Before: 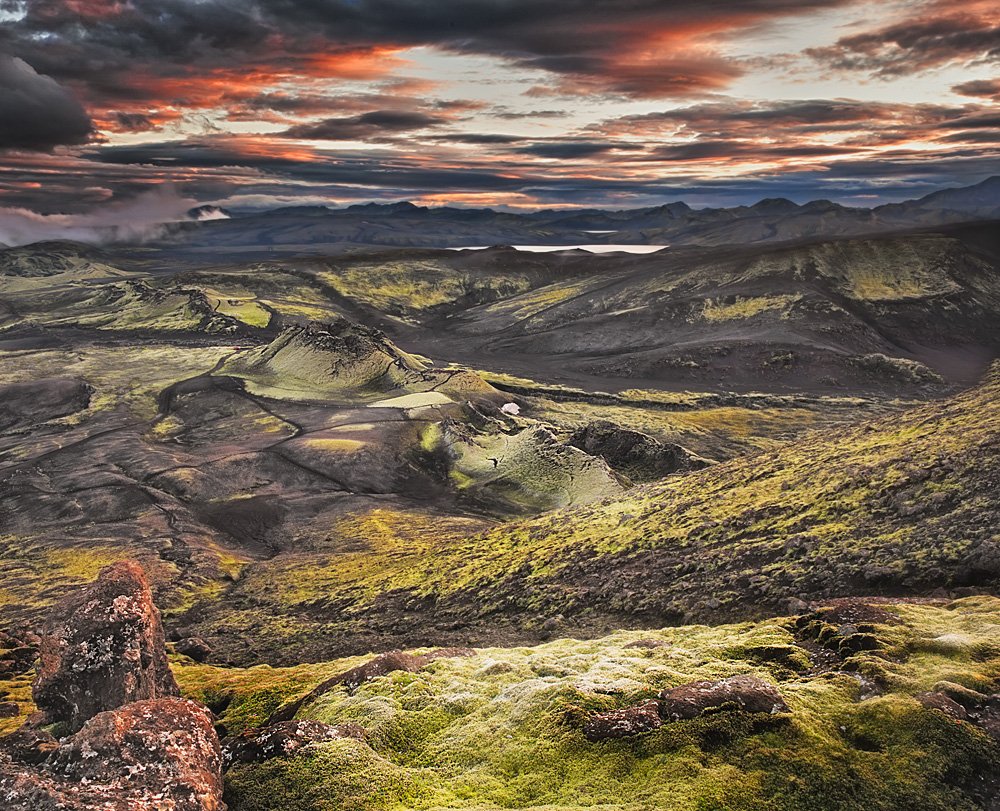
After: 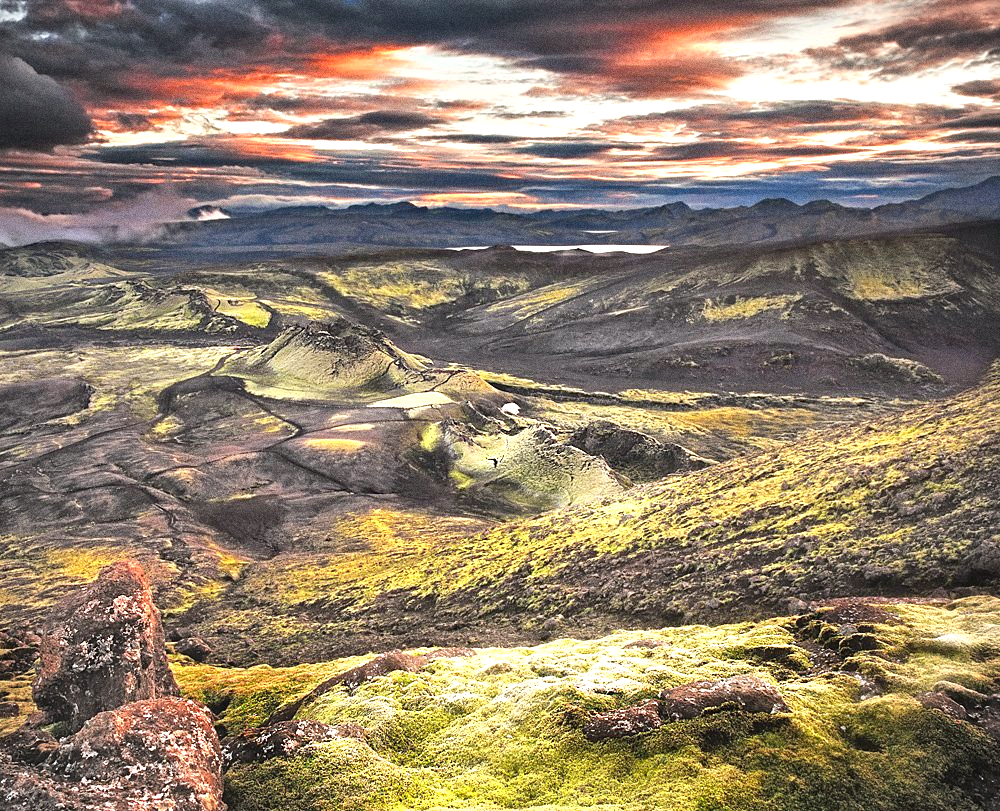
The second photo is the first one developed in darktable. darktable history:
vignetting: fall-off start 91.19%
haze removal: compatibility mode true, adaptive false
grain: coarseness 0.09 ISO, strength 40%
exposure: black level correction 0, exposure 1 EV, compensate exposure bias true, compensate highlight preservation false
